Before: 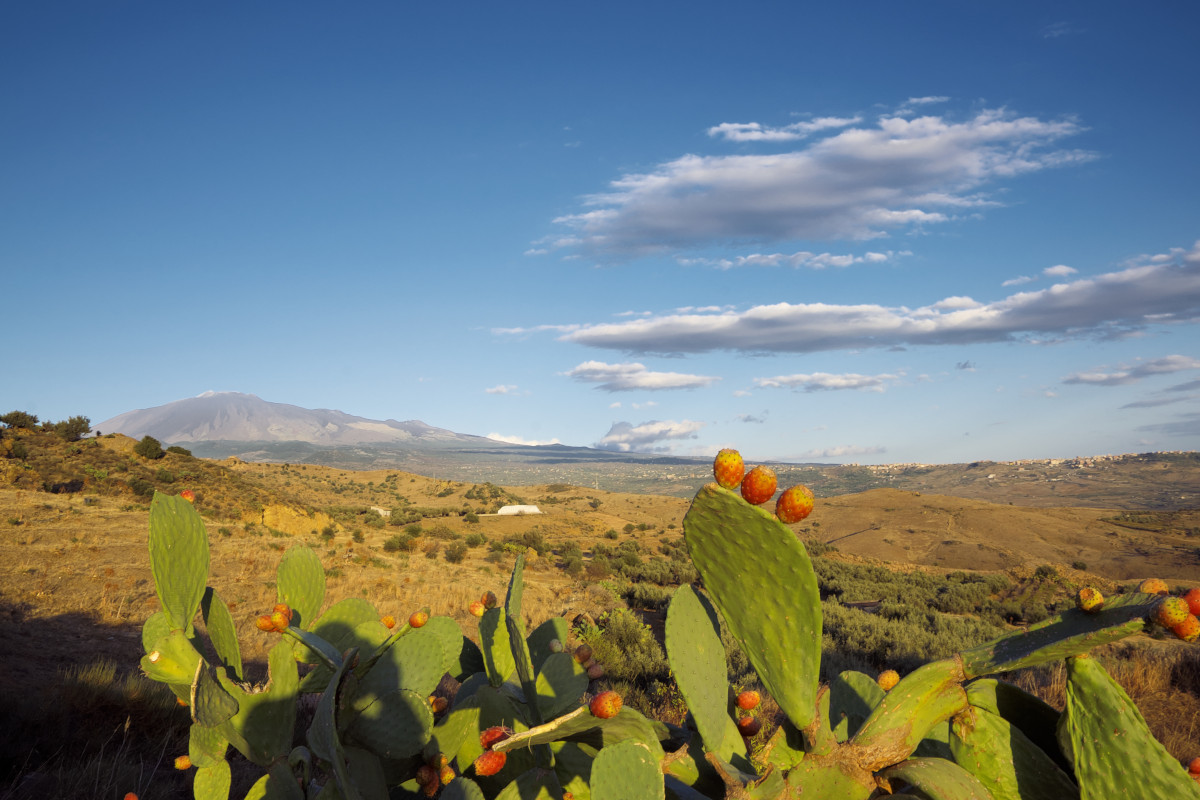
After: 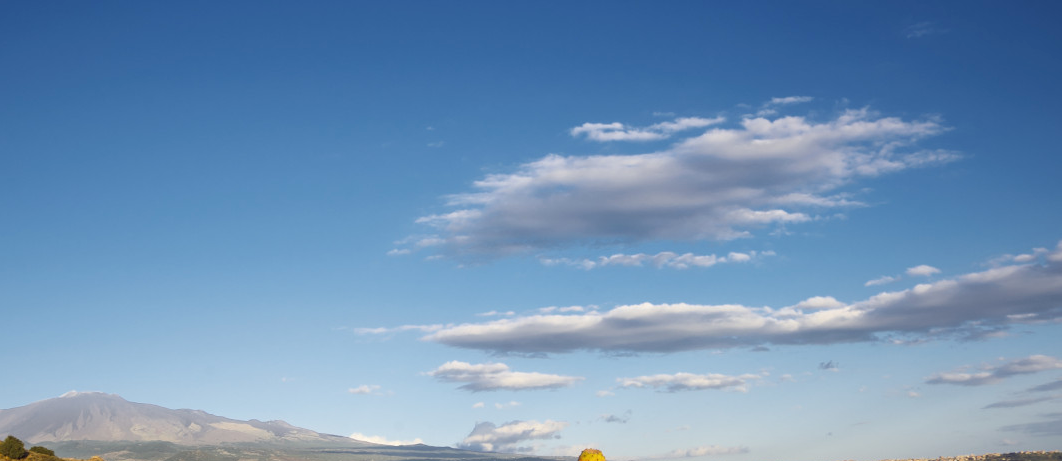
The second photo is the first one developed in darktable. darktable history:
color balance rgb: perceptual saturation grading › global saturation 1.663%, perceptual saturation grading › highlights -1.873%, perceptual saturation grading › mid-tones 3.586%, perceptual saturation grading › shadows 7.553%
crop and rotate: left 11.446%, bottom 42.259%
